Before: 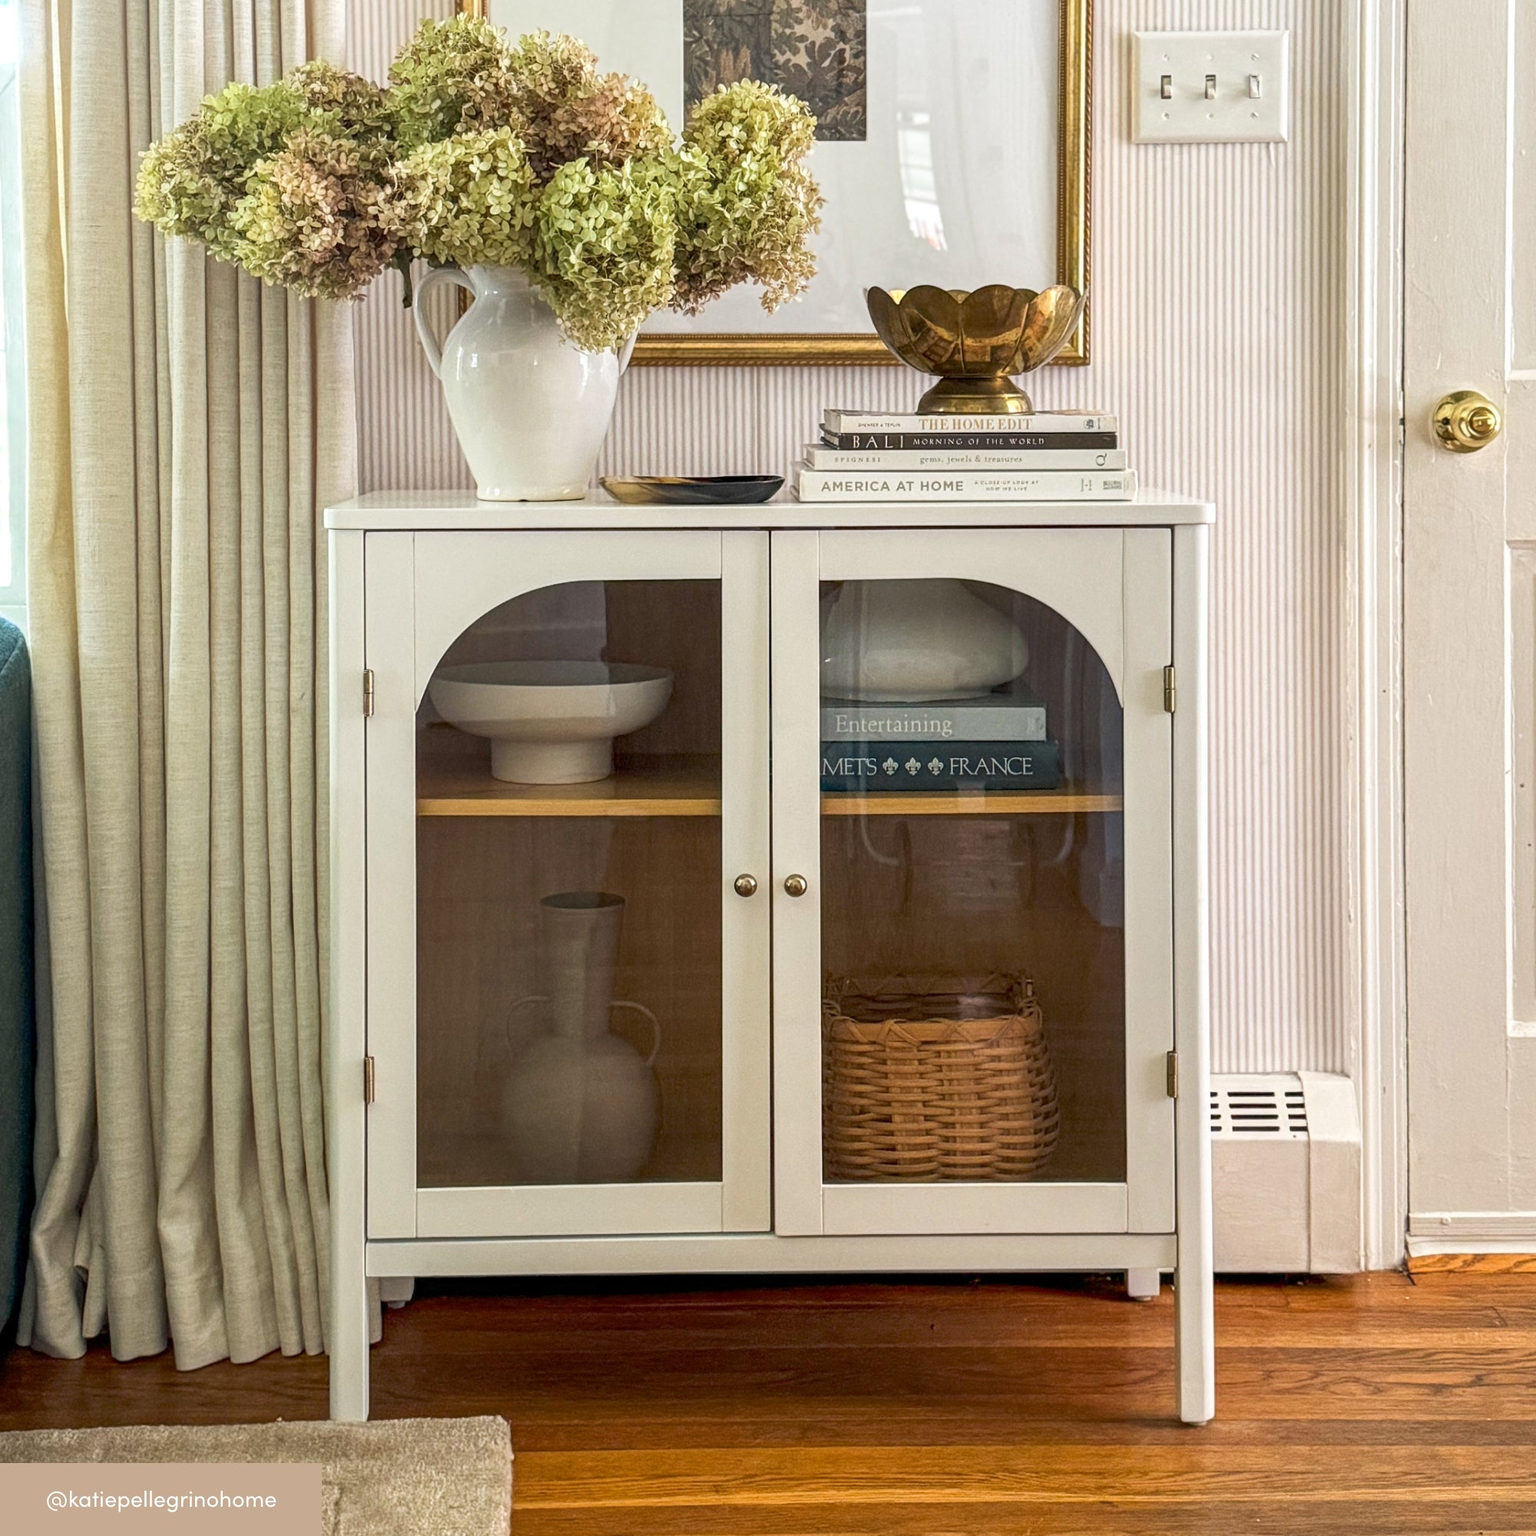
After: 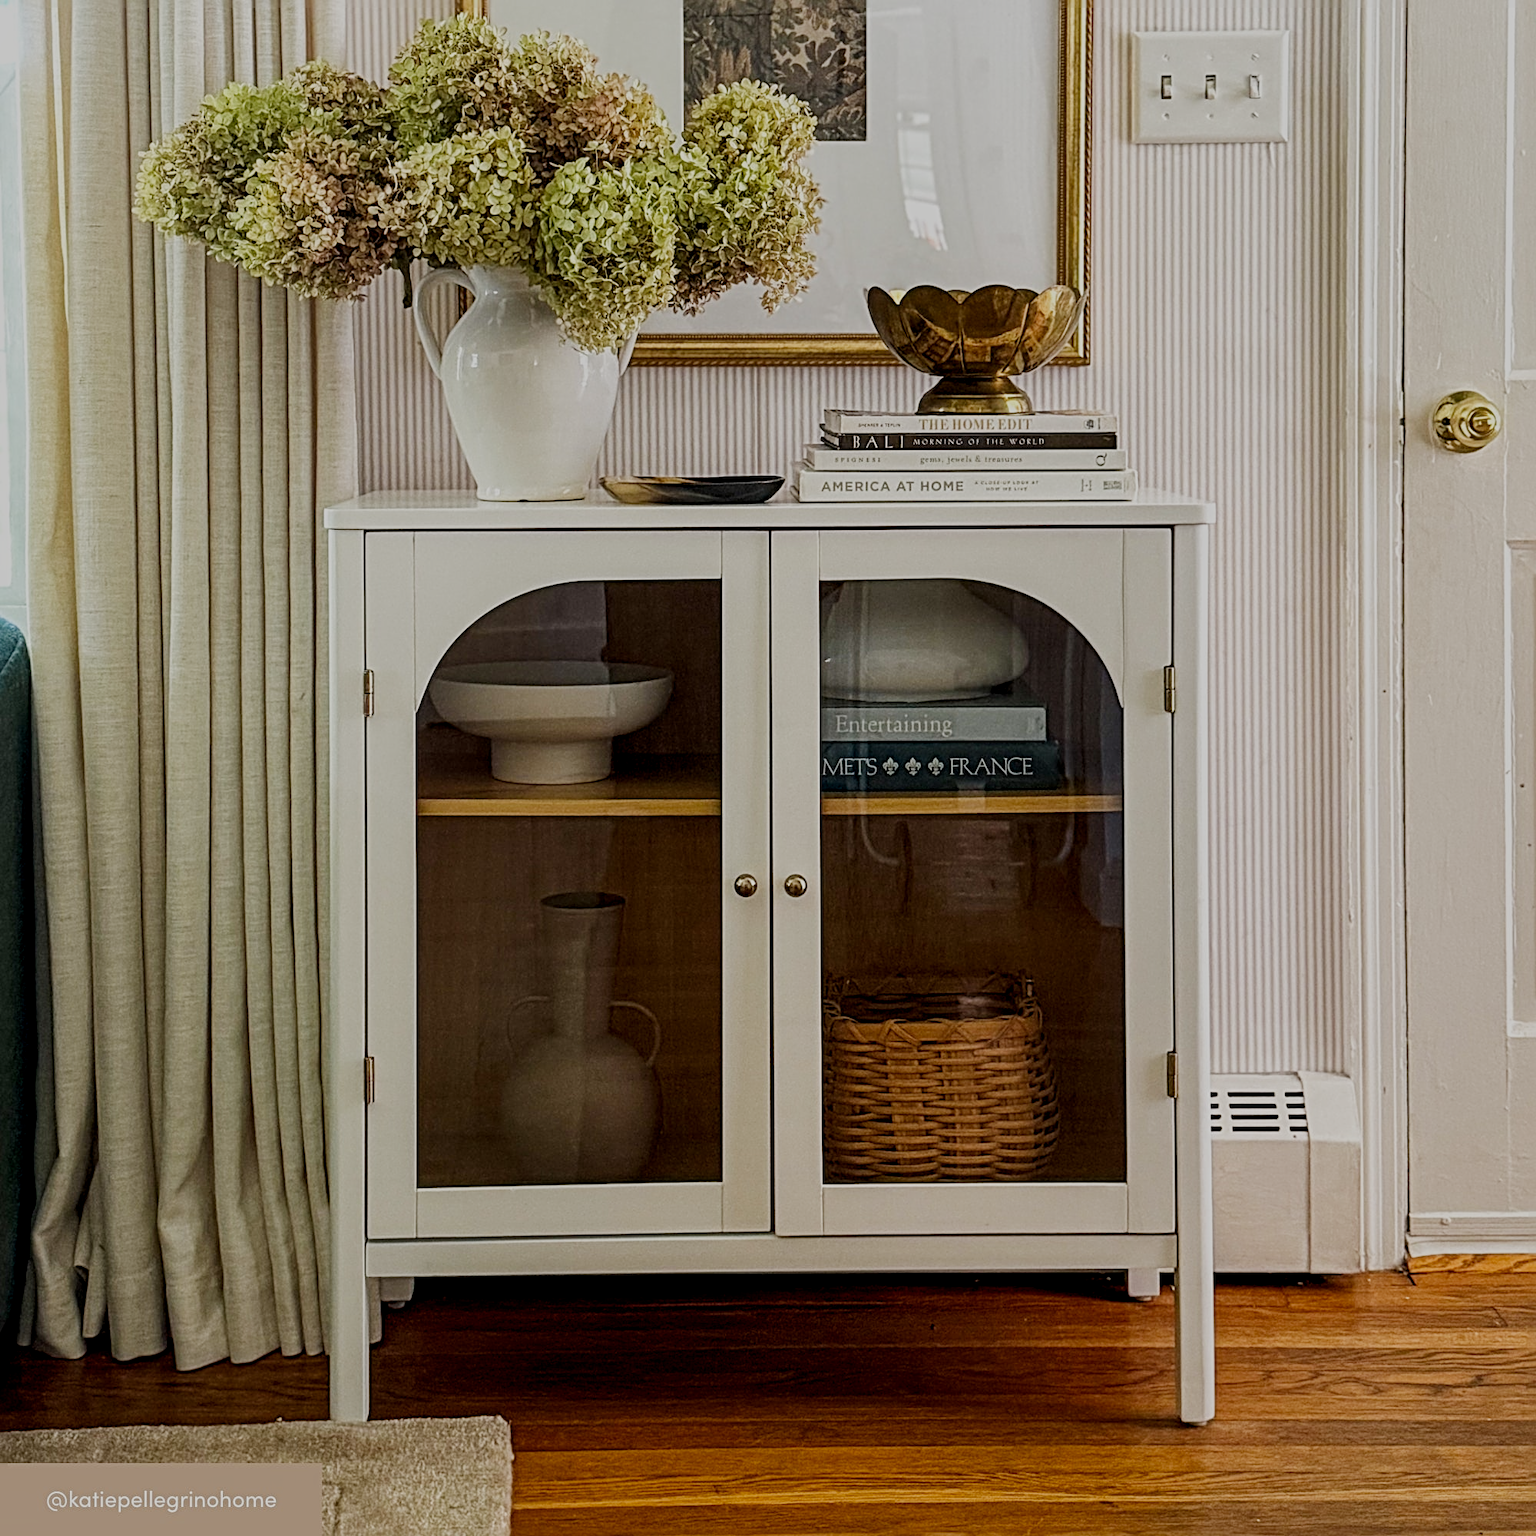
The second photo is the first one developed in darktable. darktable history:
sharpen: radius 4
local contrast: highlights 100%, shadows 100%, detail 120%, midtone range 0.2
filmic rgb: middle gray luminance 29%, black relative exposure -10.3 EV, white relative exposure 5.5 EV, threshold 6 EV, target black luminance 0%, hardness 3.95, latitude 2.04%, contrast 1.132, highlights saturation mix 5%, shadows ↔ highlights balance 15.11%, preserve chrominance no, color science v3 (2019), use custom middle-gray values true, iterations of high-quality reconstruction 0, enable highlight reconstruction true
contrast equalizer: octaves 7, y [[0.6 ×6], [0.55 ×6], [0 ×6], [0 ×6], [0 ×6]], mix -0.3
